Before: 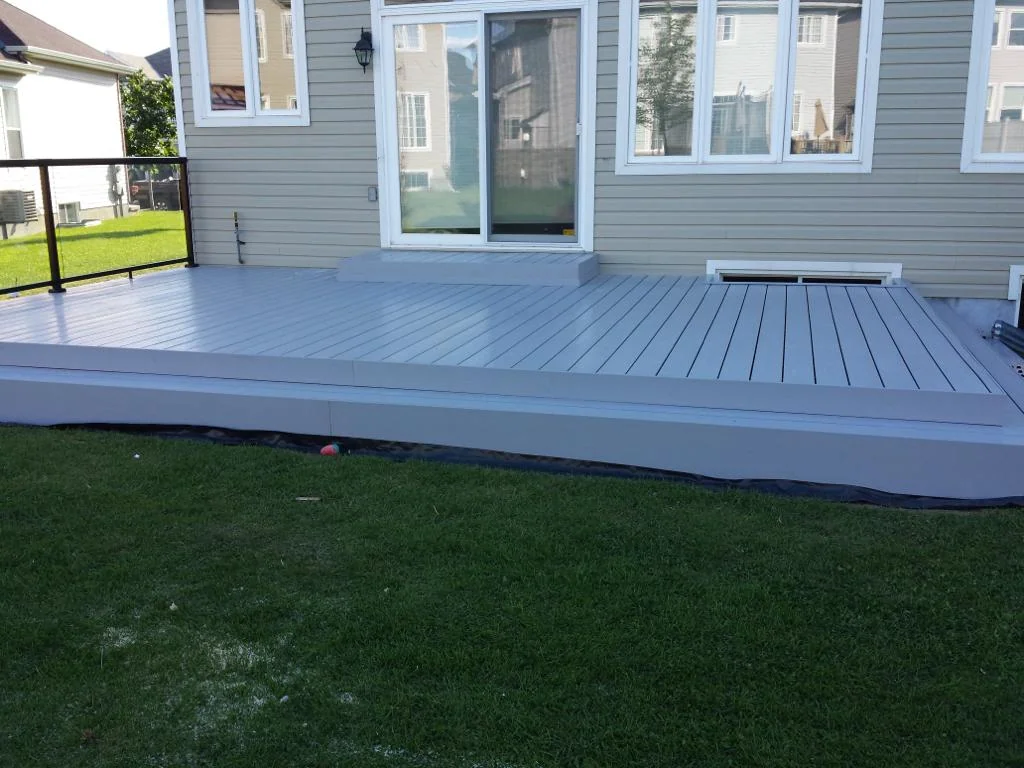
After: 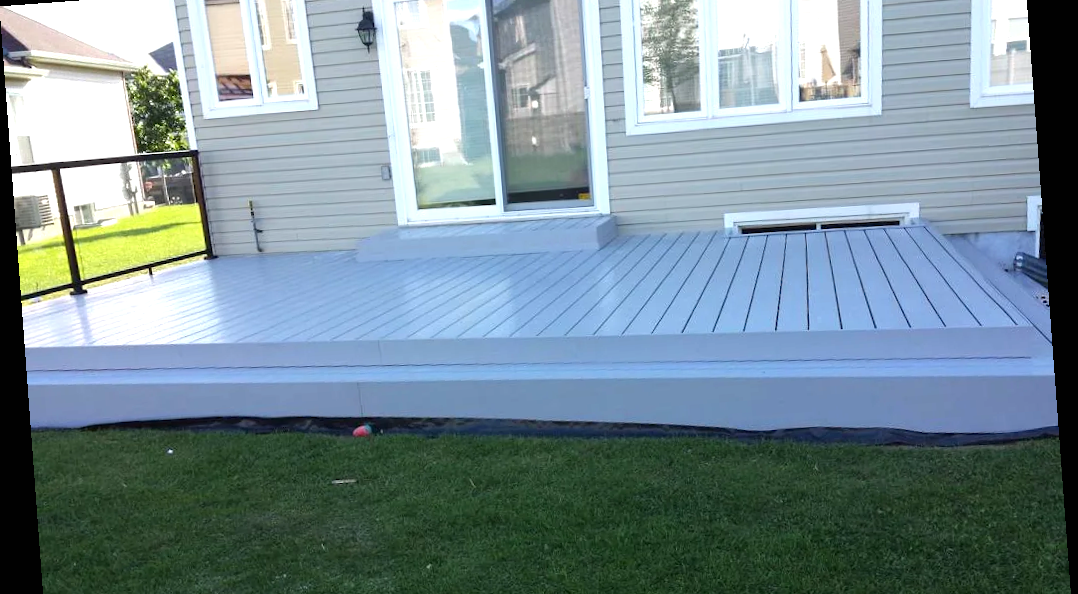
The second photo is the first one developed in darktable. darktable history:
rotate and perspective: rotation -4.25°, automatic cropping off
exposure: black level correction 0, exposure 0.7 EV, compensate exposure bias true, compensate highlight preservation false
crop and rotate: top 8.293%, bottom 20.996%
